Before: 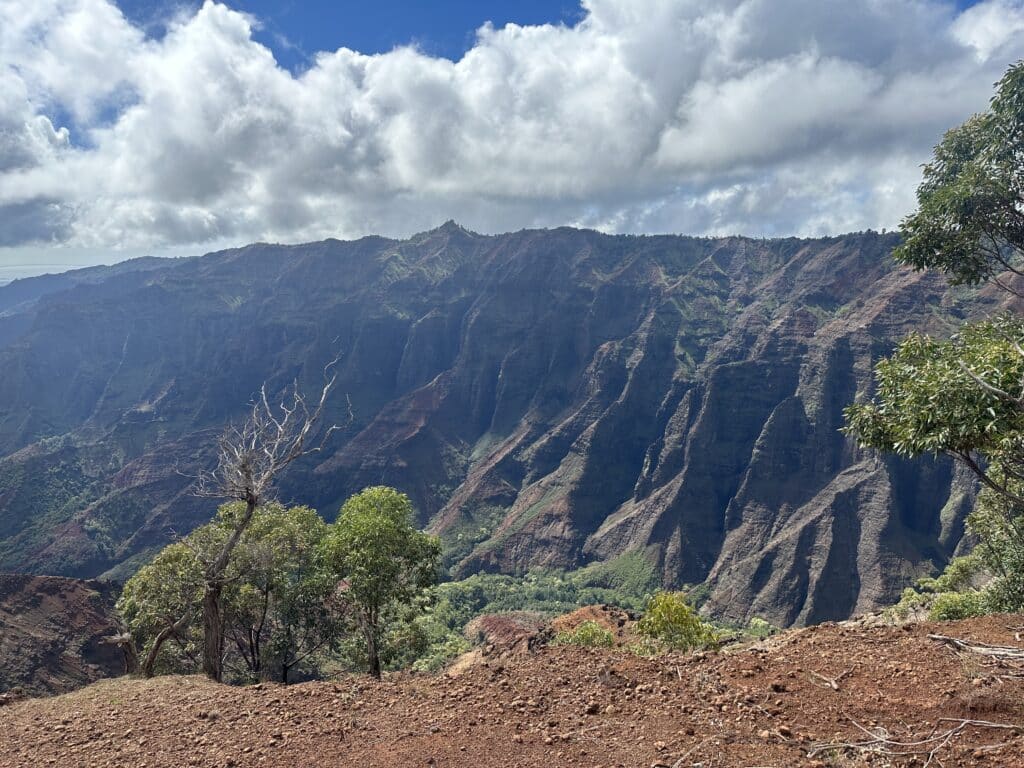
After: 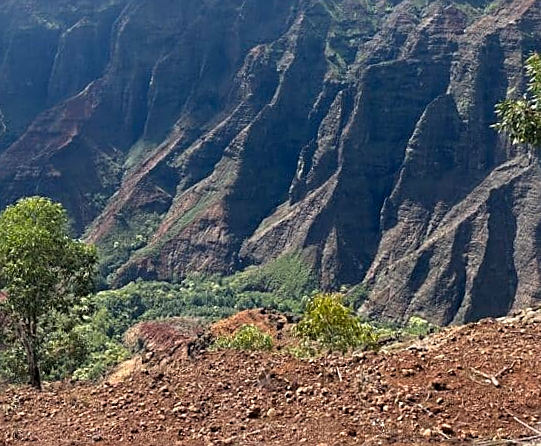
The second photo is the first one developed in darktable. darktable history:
crop: left 34.479%, top 38.822%, right 13.718%, bottom 5.172%
color balance: contrast 10%
tone equalizer: on, module defaults
sharpen: on, module defaults
rotate and perspective: rotation -1.75°, automatic cropping off
